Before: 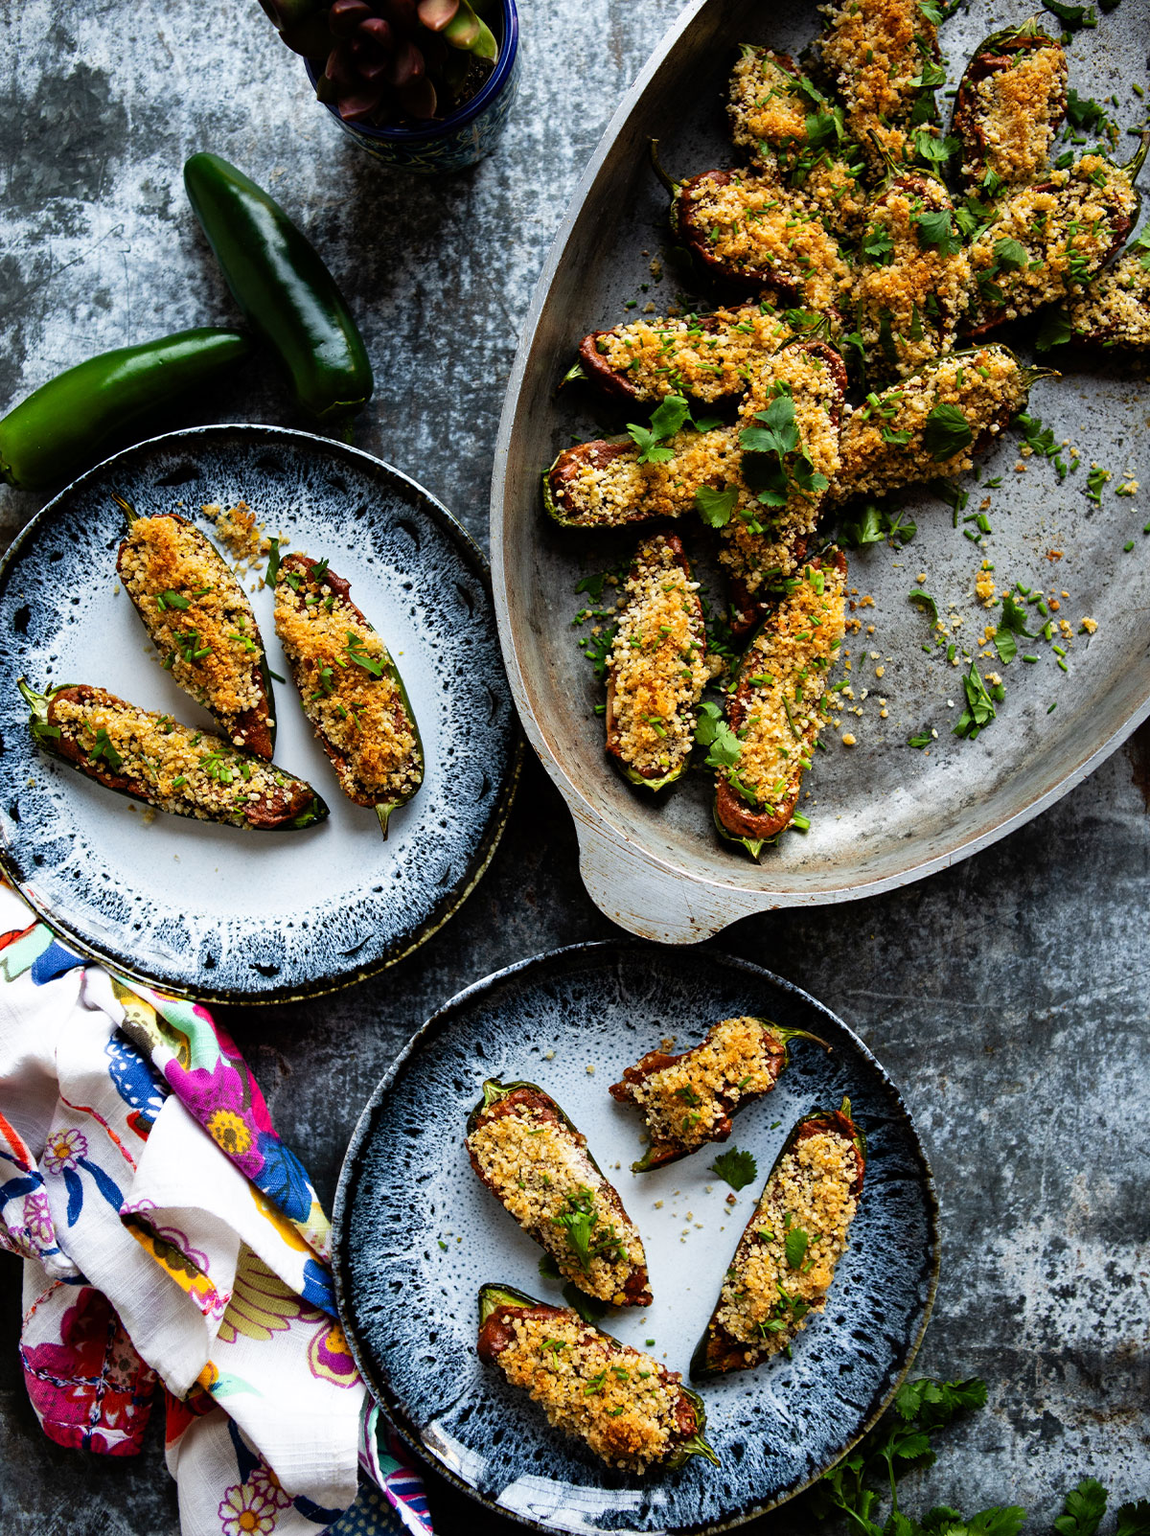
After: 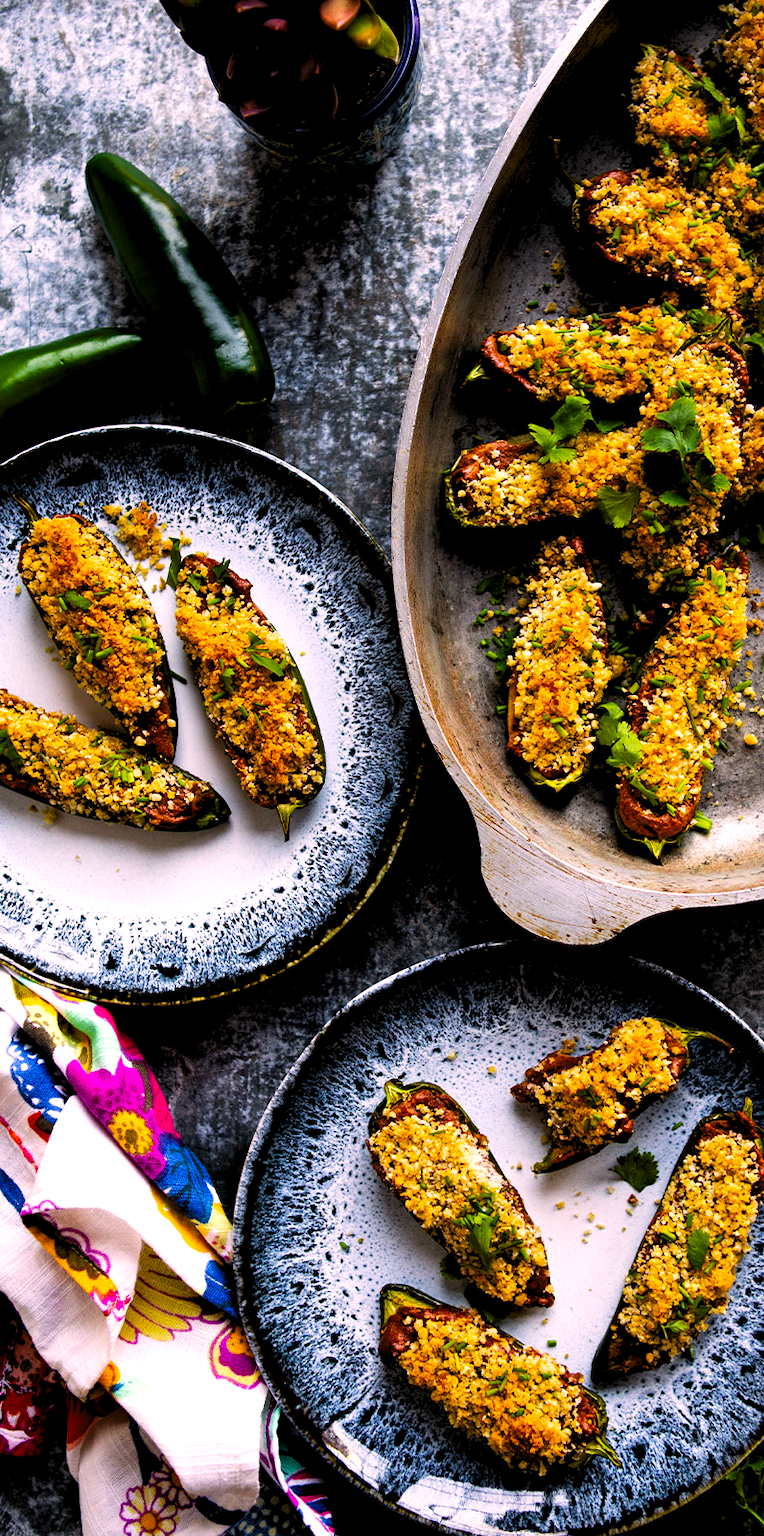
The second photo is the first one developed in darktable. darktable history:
color correction: highlights a* 14.56, highlights b* 4.81
crop and rotate: left 8.619%, right 24.891%
color balance rgb: linear chroma grading › global chroma 15.489%, perceptual saturation grading › global saturation 29.636%
levels: levels [0.062, 0.494, 0.925]
